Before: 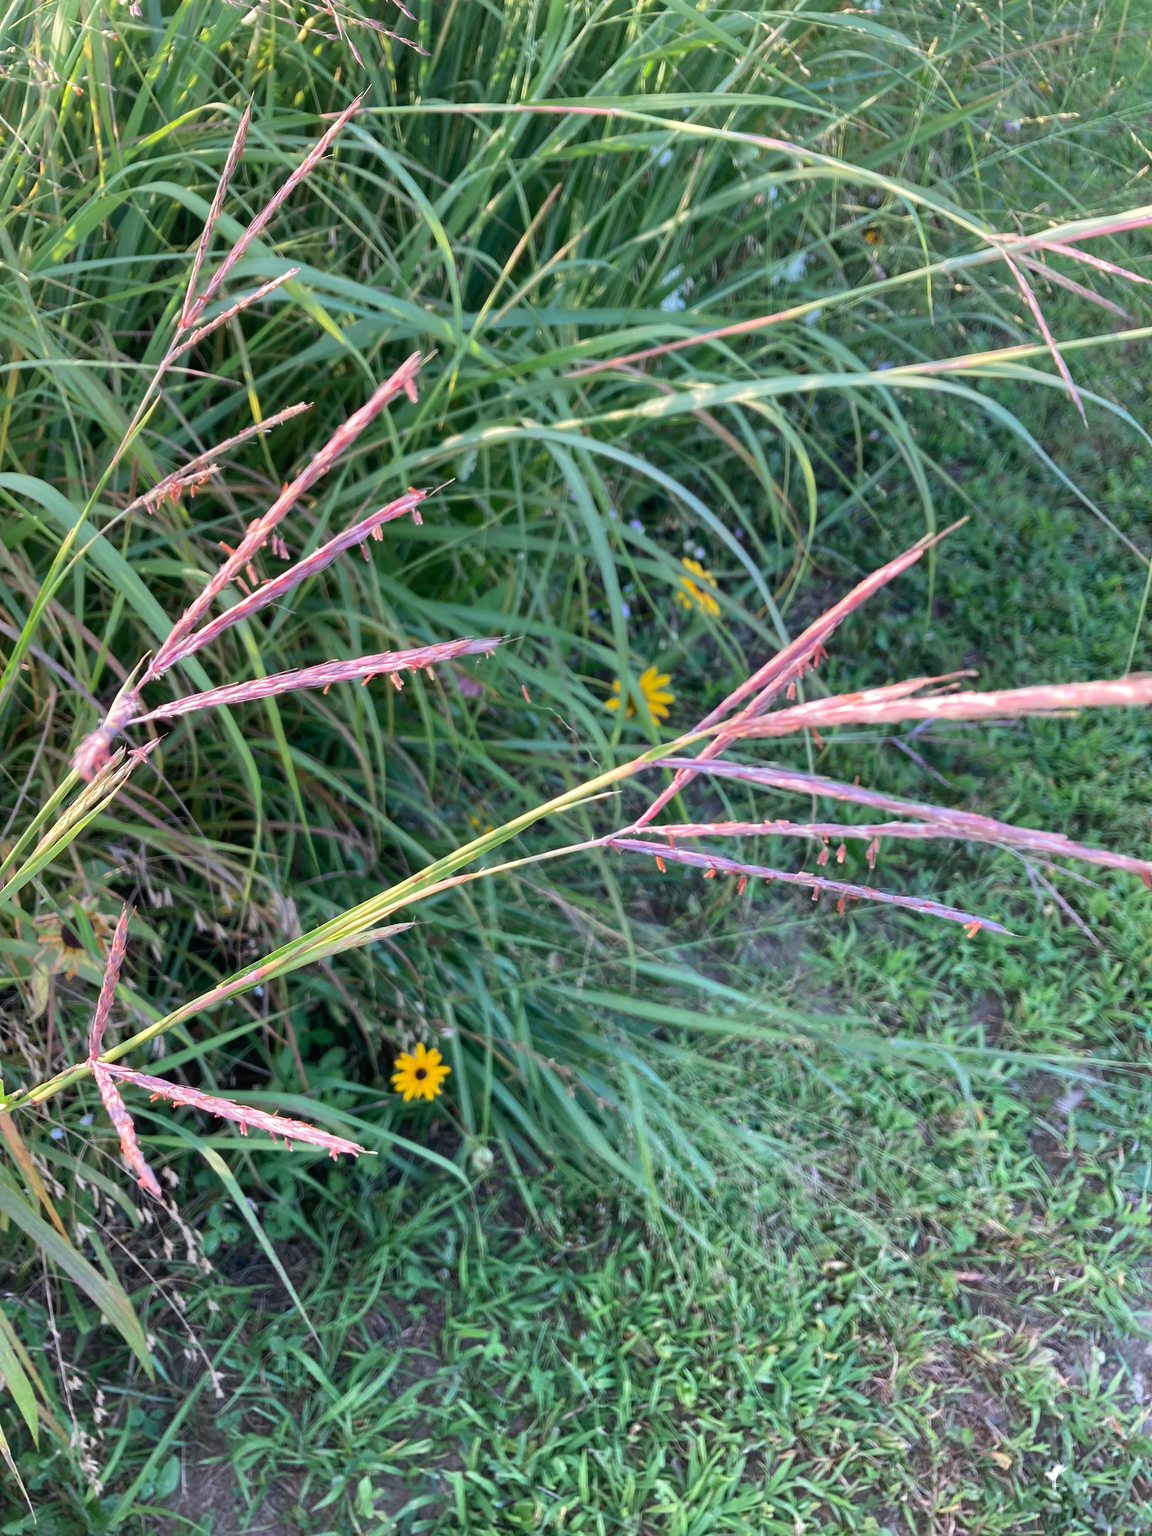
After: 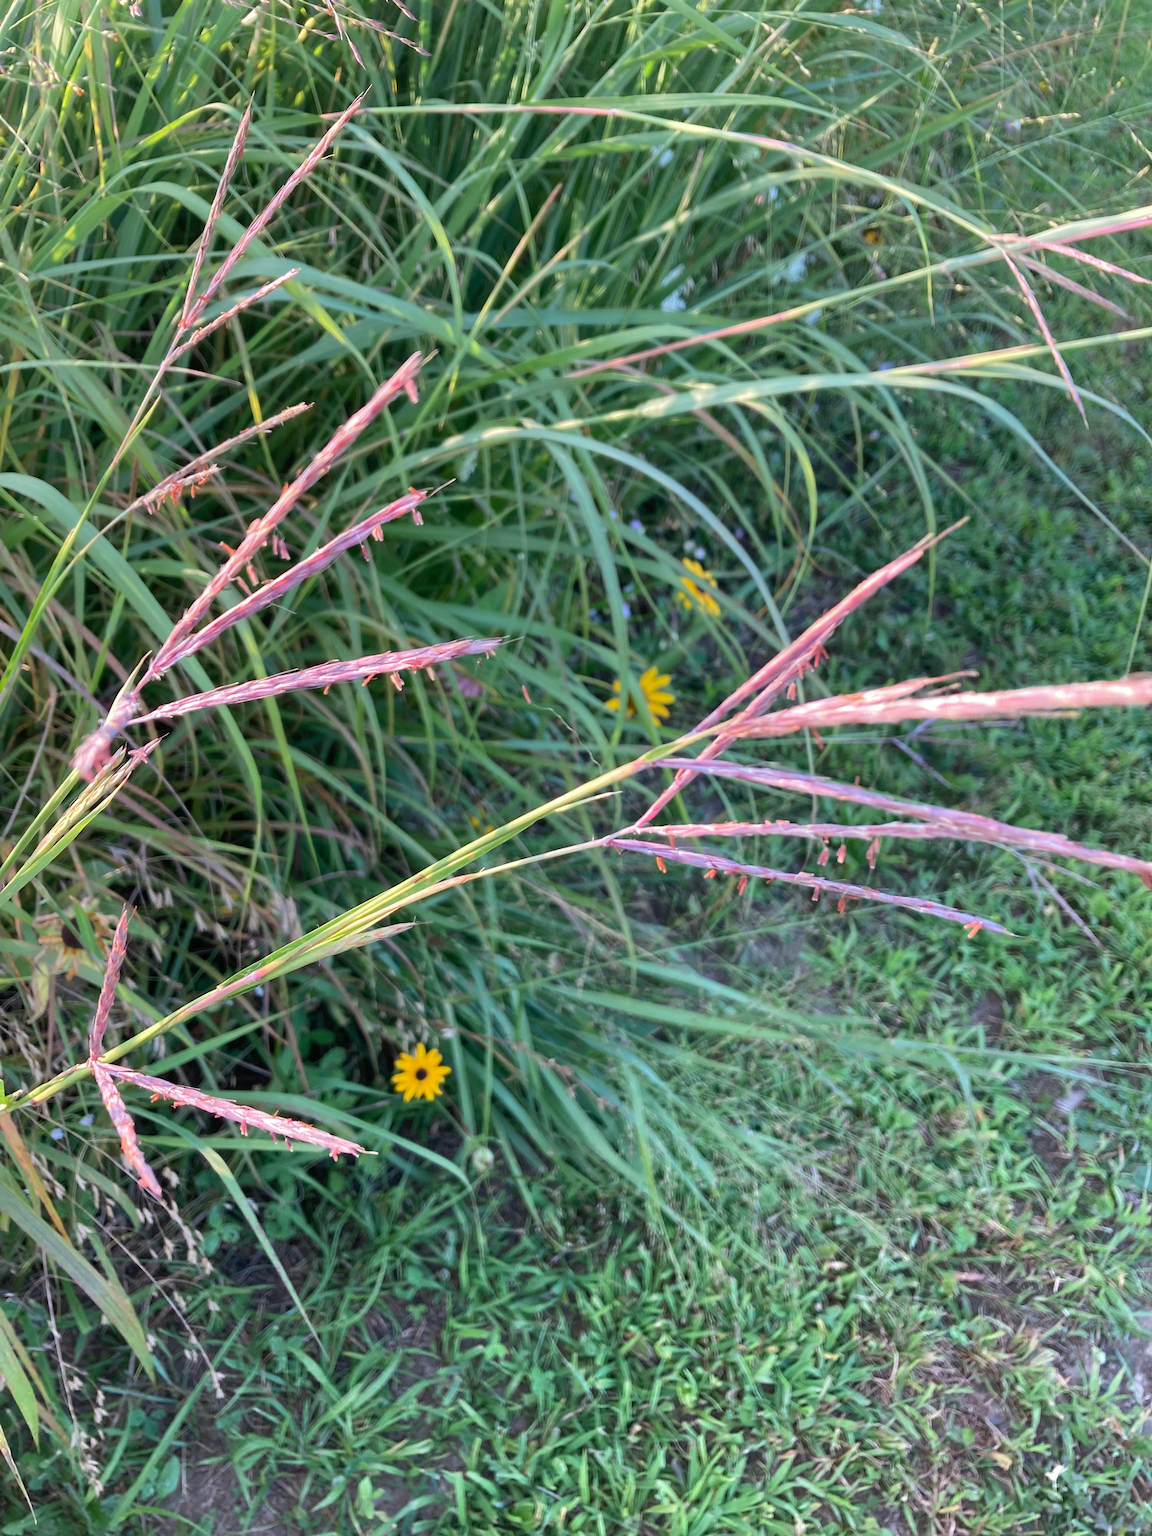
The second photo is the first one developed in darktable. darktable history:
shadows and highlights: shadows 25.95, highlights -26.07
